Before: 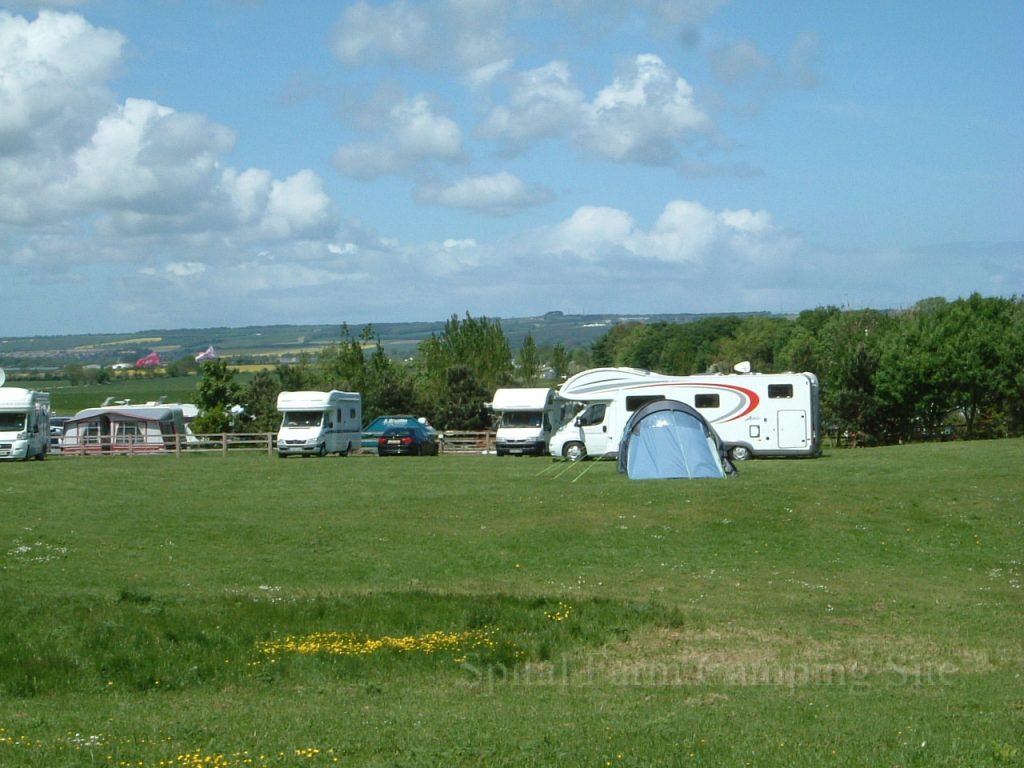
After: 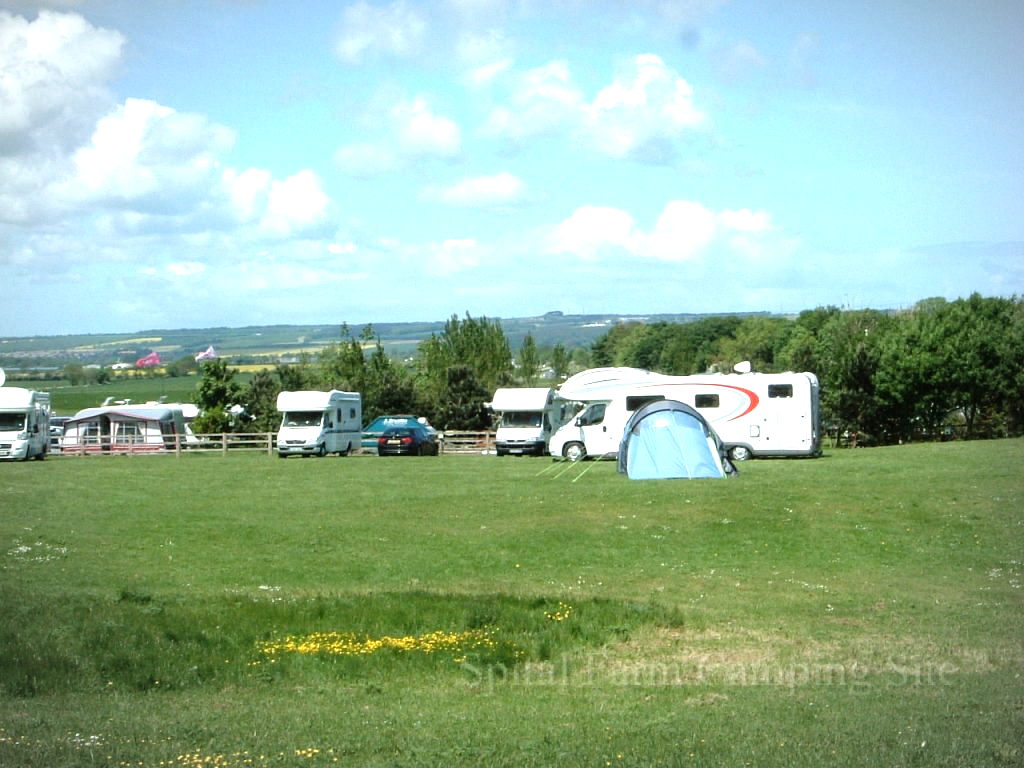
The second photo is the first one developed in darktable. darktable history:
vignetting: fall-off start 80.75%, fall-off radius 61.8%, automatic ratio true, width/height ratio 1.42
tone equalizer: -8 EV -1.08 EV, -7 EV -1 EV, -6 EV -0.864 EV, -5 EV -0.542 EV, -3 EV 0.593 EV, -2 EV 0.875 EV, -1 EV 0.998 EV, +0 EV 1.07 EV
